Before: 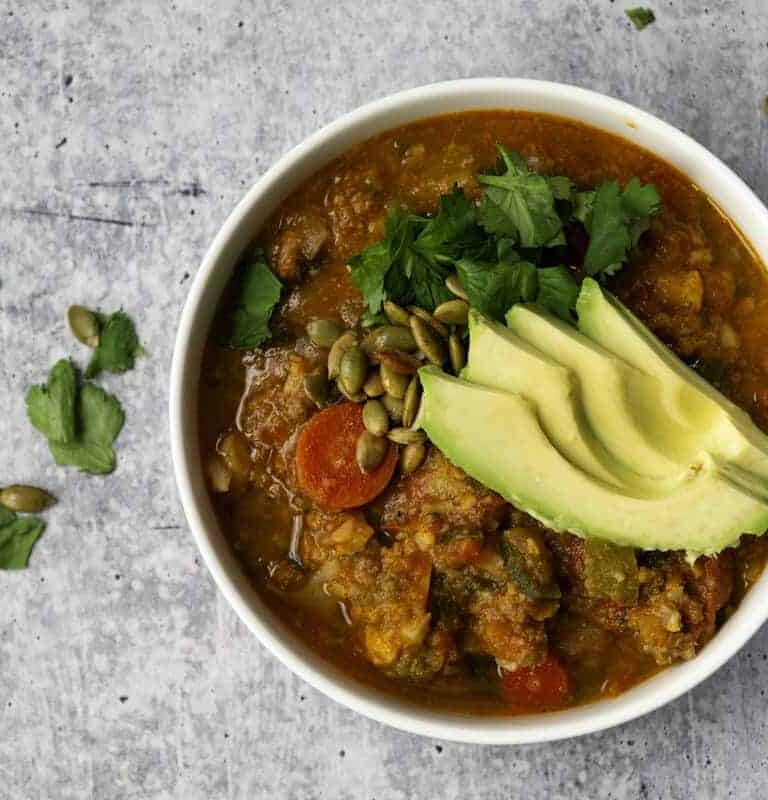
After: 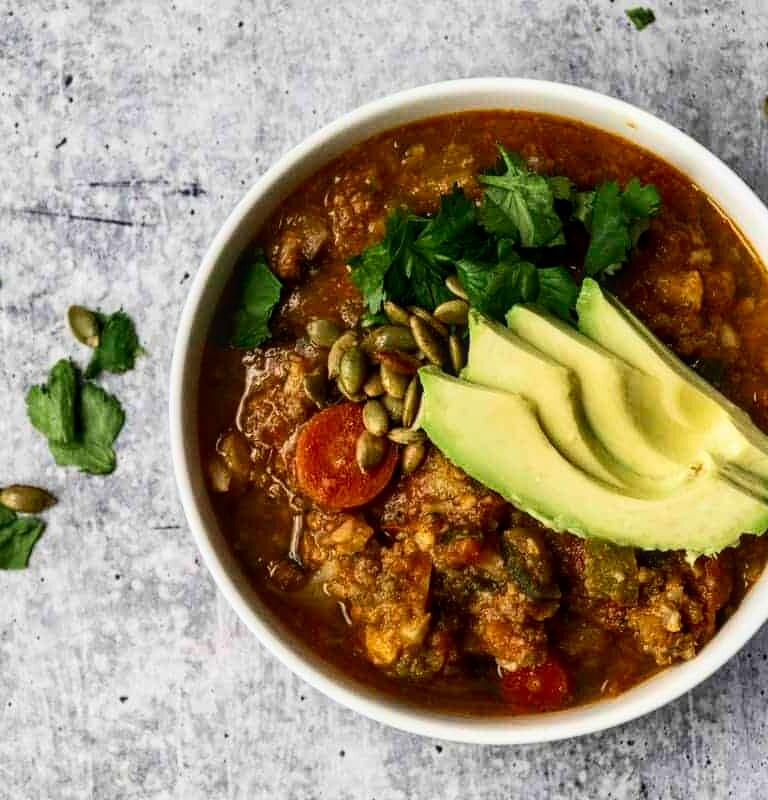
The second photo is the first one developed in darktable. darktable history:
local contrast: on, module defaults
velvia: strength 15.17%
contrast brightness saturation: contrast 0.225
